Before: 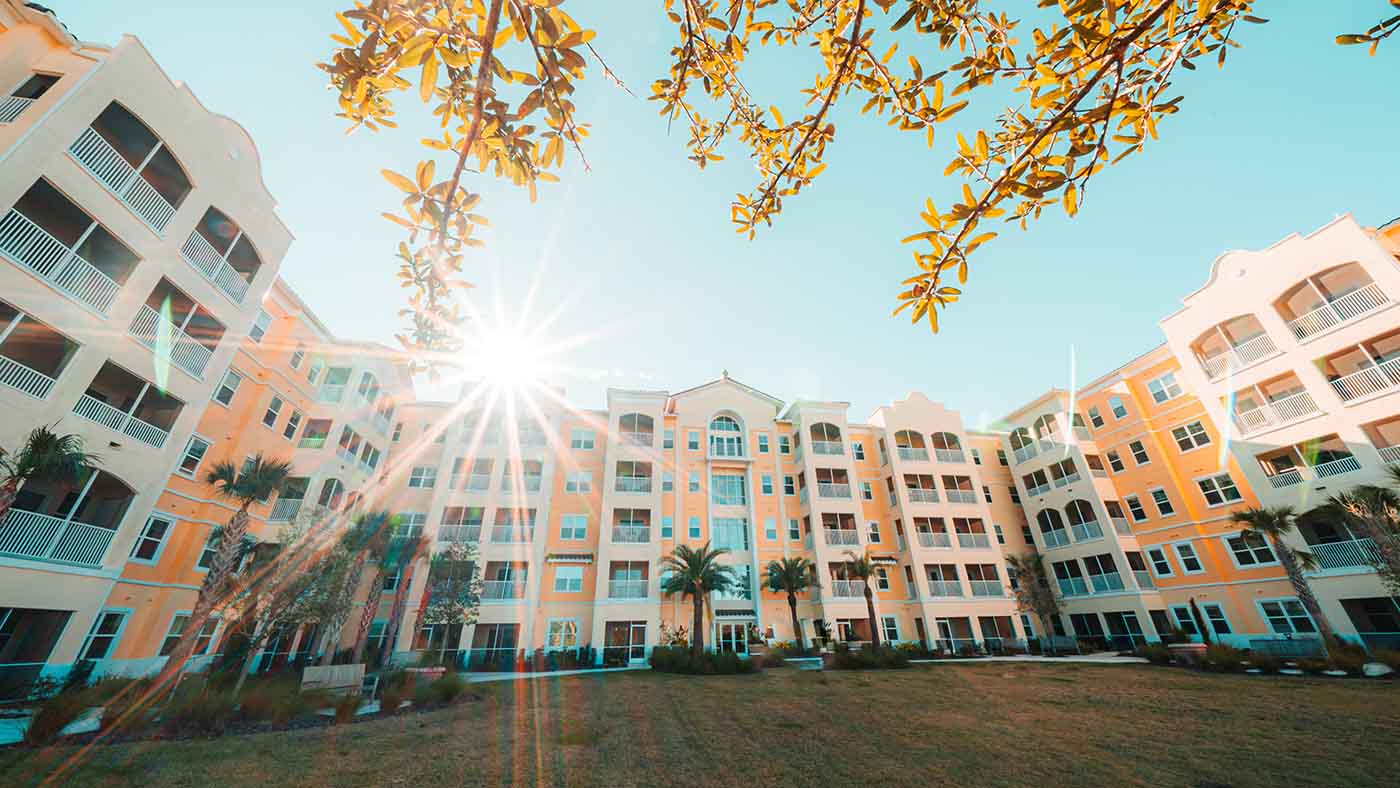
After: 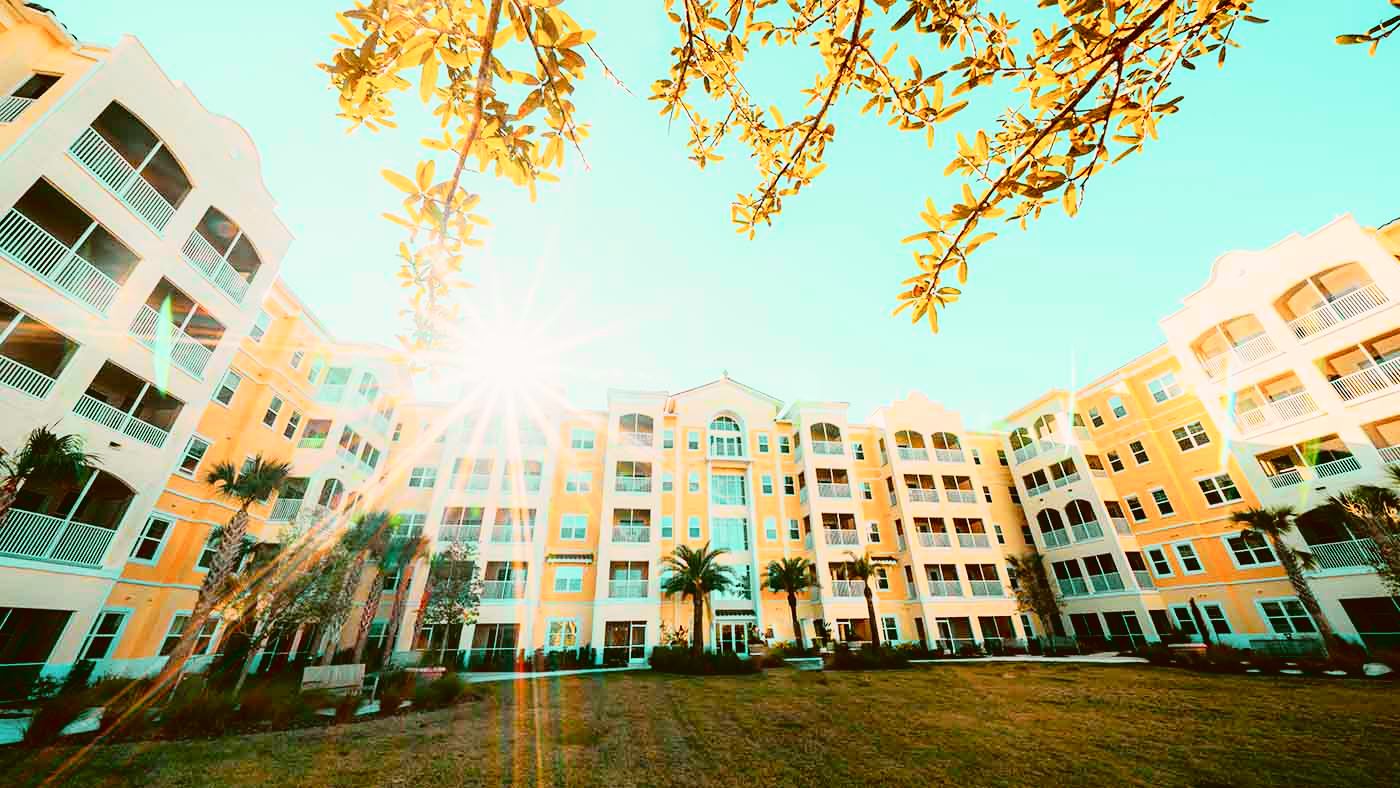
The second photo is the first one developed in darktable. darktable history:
color correction: highlights a* -0.482, highlights b* 0.161, shadows a* 4.66, shadows b* 20.72
tone curve: curves: ch0 [(0, 0.022) (0.177, 0.086) (0.392, 0.438) (0.704, 0.844) (0.858, 0.938) (1, 0.981)]; ch1 [(0, 0) (0.402, 0.36) (0.476, 0.456) (0.498, 0.501) (0.518, 0.521) (0.58, 0.598) (0.619, 0.65) (0.692, 0.737) (1, 1)]; ch2 [(0, 0) (0.415, 0.438) (0.483, 0.499) (0.503, 0.507) (0.526, 0.537) (0.563, 0.624) (0.626, 0.714) (0.699, 0.753) (0.997, 0.858)], color space Lab, independent channels
